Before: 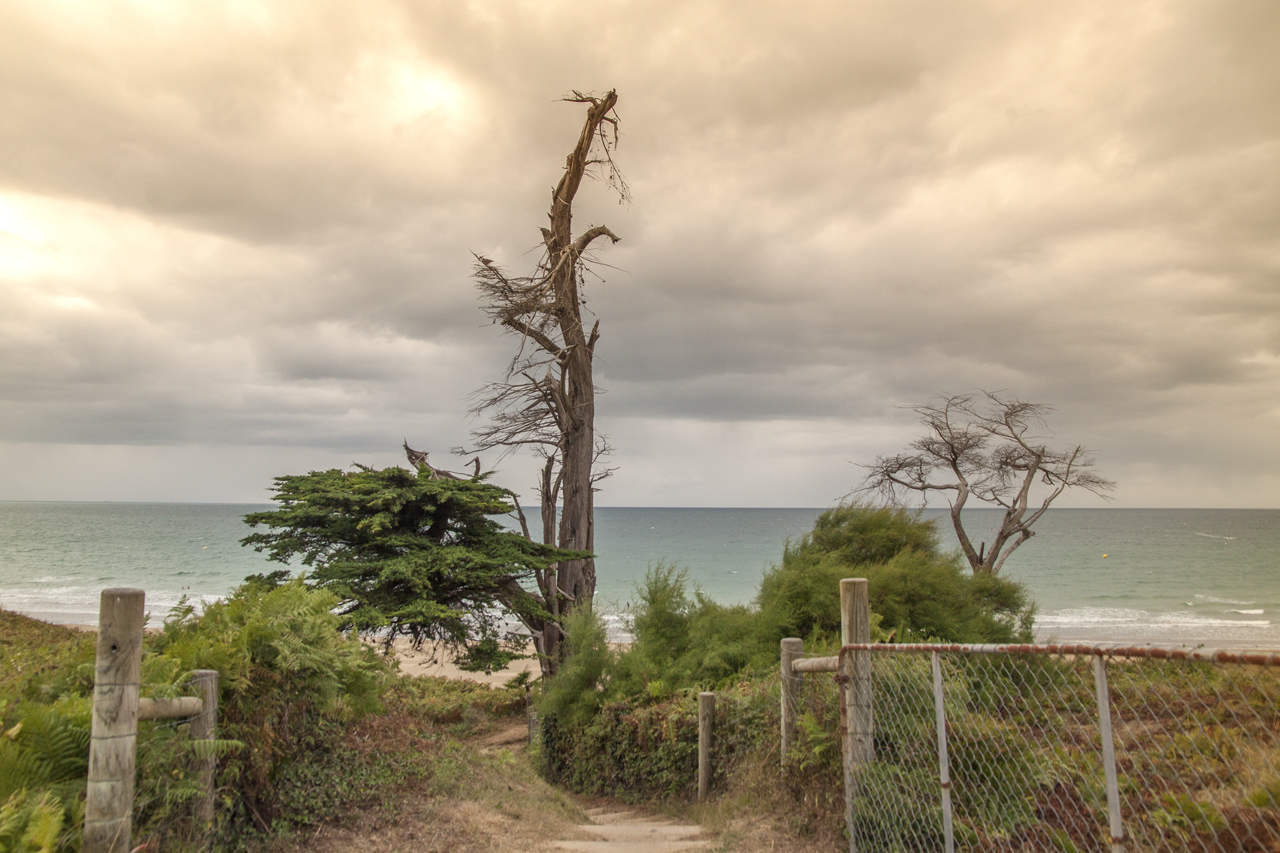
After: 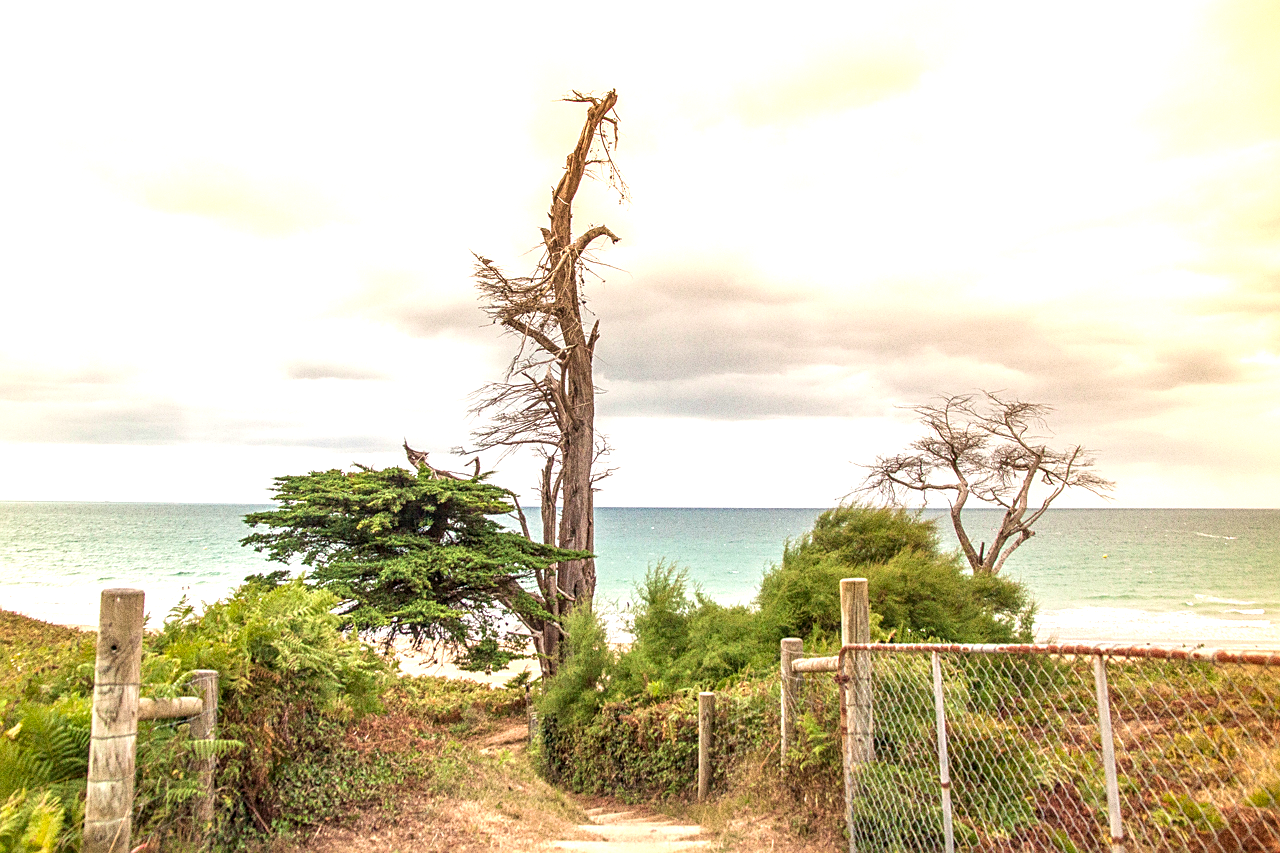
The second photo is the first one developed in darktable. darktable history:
velvia: on, module defaults
vibrance: vibrance 15%
grain: coarseness 0.09 ISO, strength 40%
exposure: exposure 1.25 EV, compensate exposure bias true, compensate highlight preservation false
color balance: contrast fulcrum 17.78%
sharpen: on, module defaults
white balance: emerald 1
local contrast: on, module defaults
